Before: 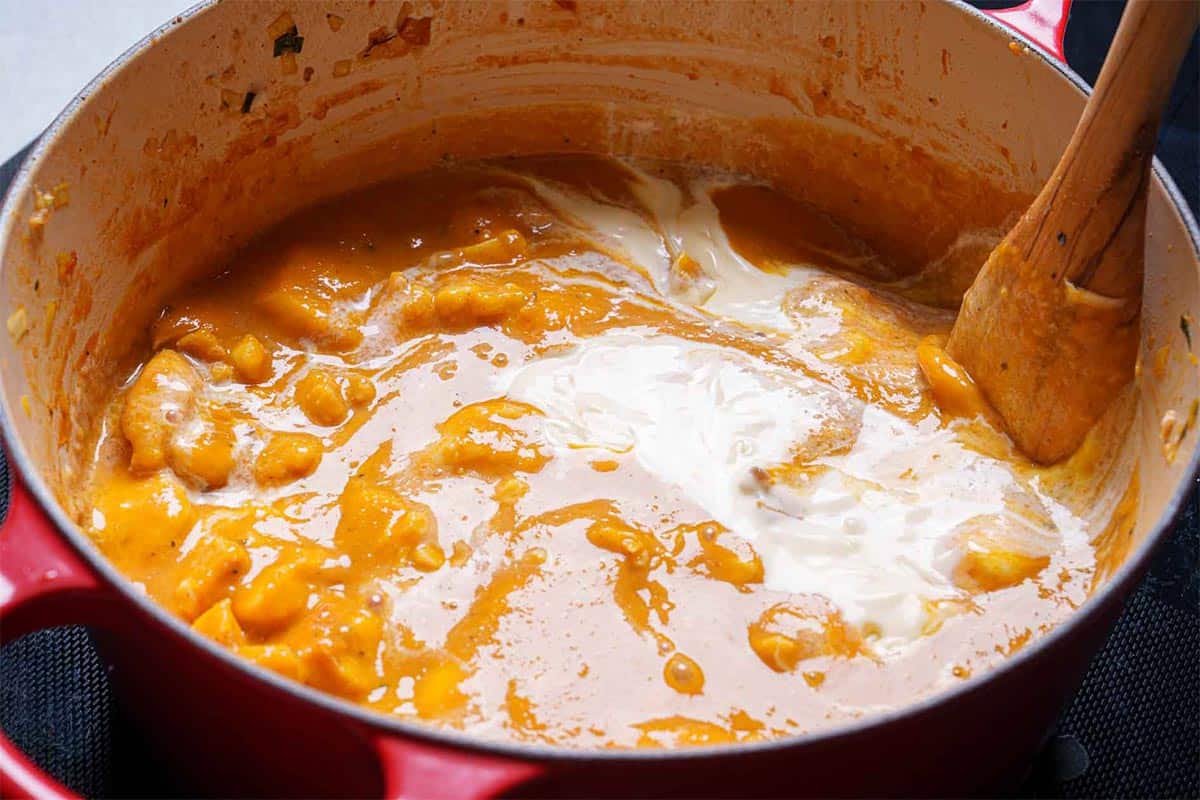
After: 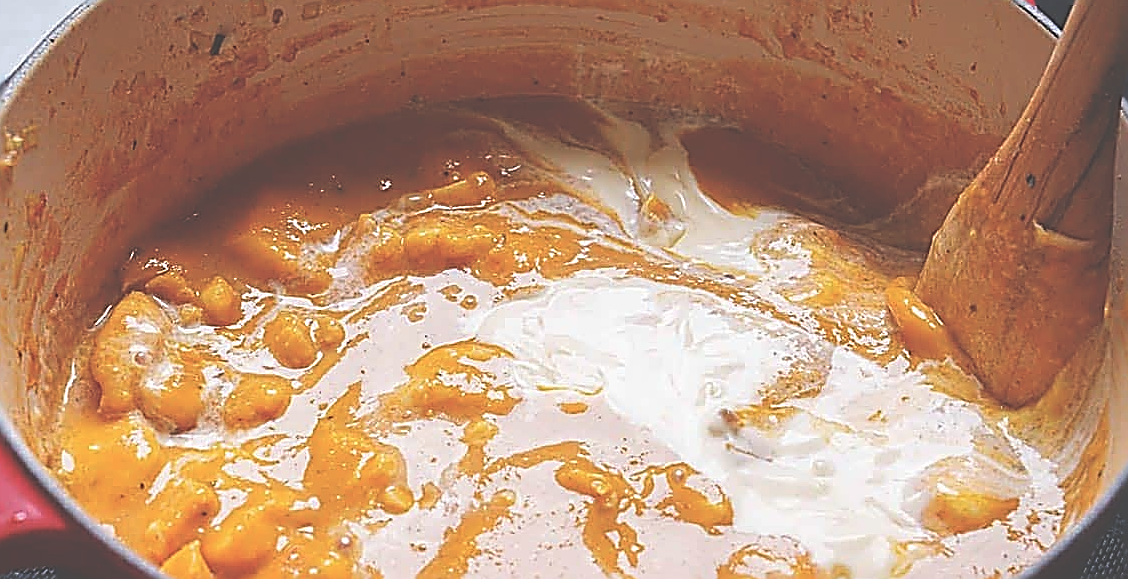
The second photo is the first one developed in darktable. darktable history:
base curve: preserve colors none
exposure: black level correction -0.062, exposure -0.049 EV, compensate exposure bias true, compensate highlight preservation false
crop: left 2.586%, top 7.301%, right 3.382%, bottom 20.29%
sharpen: amount 1.983
